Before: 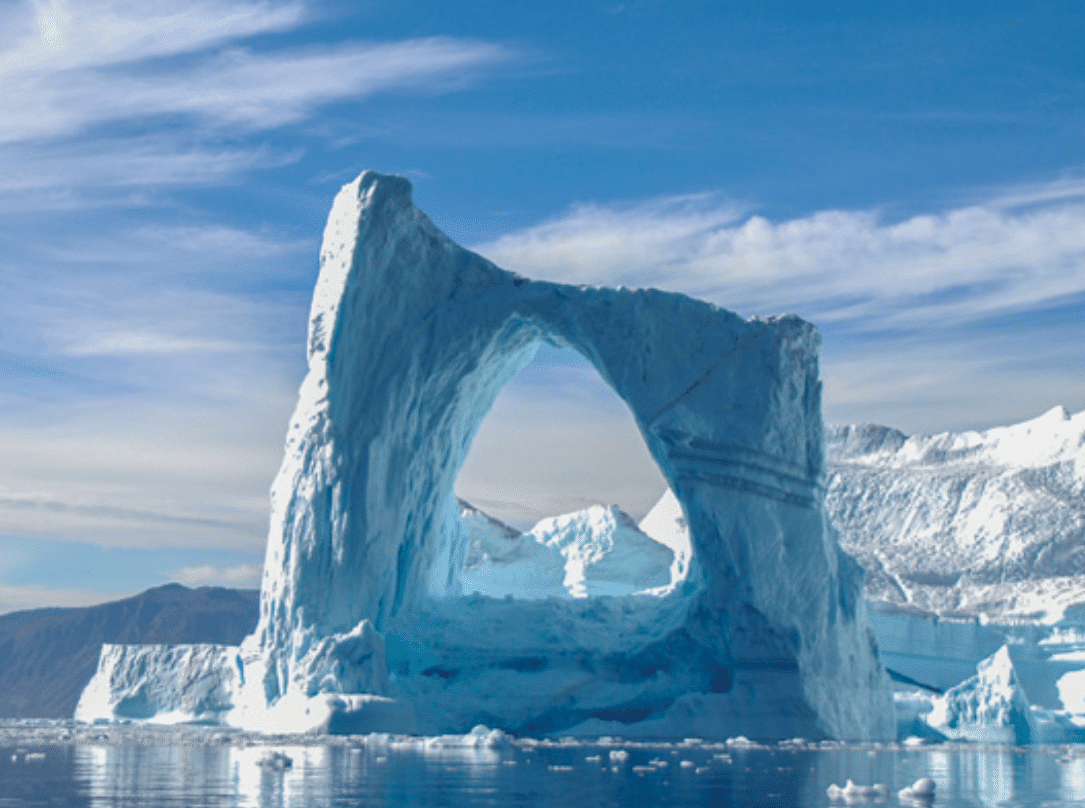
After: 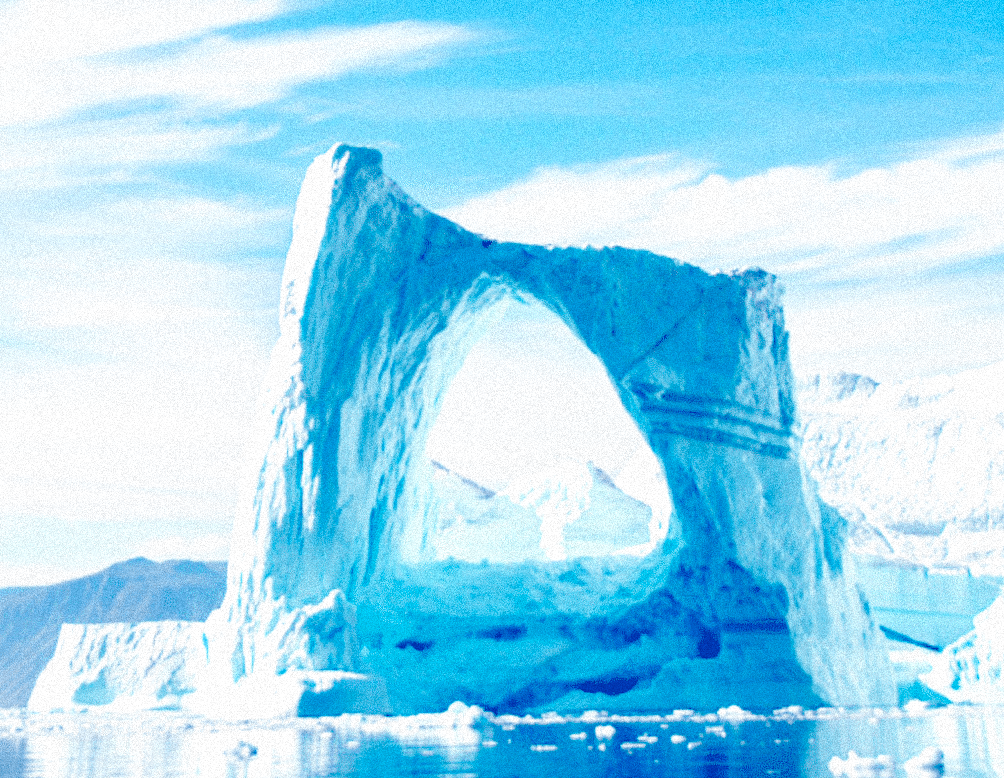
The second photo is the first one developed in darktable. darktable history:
rotate and perspective: rotation -1.68°, lens shift (vertical) -0.146, crop left 0.049, crop right 0.912, crop top 0.032, crop bottom 0.96
color balance rgb: shadows lift › luminance -20%, power › hue 72.24°, highlights gain › luminance 15%, global offset › hue 171.6°, perceptual saturation grading › highlights -15%, perceptual saturation grading › shadows 25%, global vibrance 35%, contrast 10%
base curve: curves: ch0 [(0, 0) (0.007, 0.004) (0.027, 0.03) (0.046, 0.07) (0.207, 0.54) (0.442, 0.872) (0.673, 0.972) (1, 1)], preserve colors none
grain: coarseness 9.38 ISO, strength 34.99%, mid-tones bias 0%
tone curve: curves: ch0 [(0, 0) (0.003, 0.001) (0.011, 0.008) (0.025, 0.015) (0.044, 0.025) (0.069, 0.037) (0.1, 0.056) (0.136, 0.091) (0.177, 0.157) (0.224, 0.231) (0.277, 0.319) (0.335, 0.4) (0.399, 0.493) (0.468, 0.571) (0.543, 0.645) (0.623, 0.706) (0.709, 0.77) (0.801, 0.838) (0.898, 0.918) (1, 1)], preserve colors none
